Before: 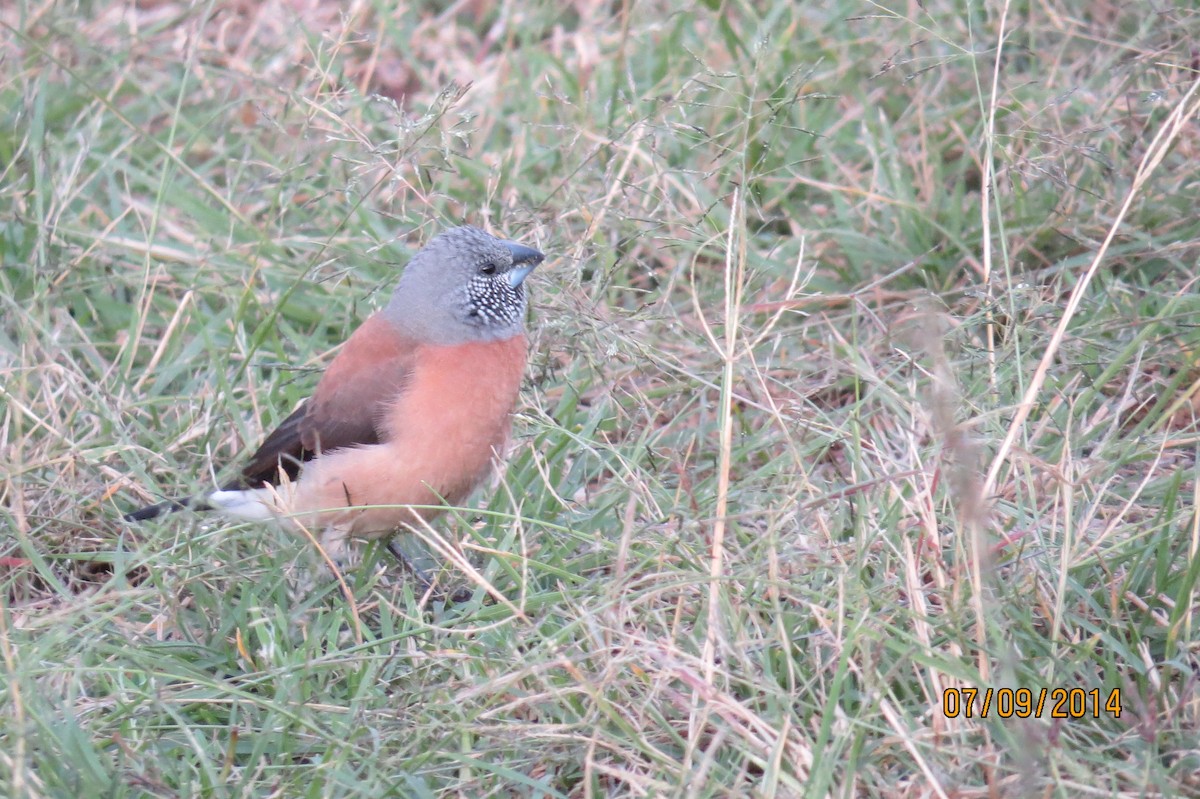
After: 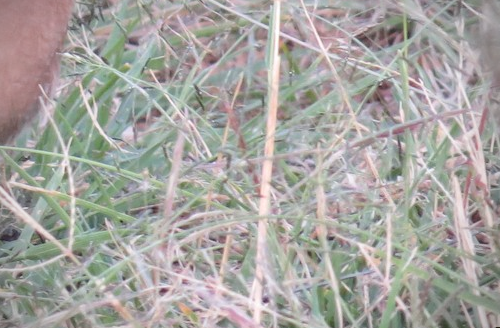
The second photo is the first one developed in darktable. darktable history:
crop: left 37.69%, top 45.184%, right 20.62%, bottom 13.728%
vignetting: fall-off start 75.28%, width/height ratio 1.087
